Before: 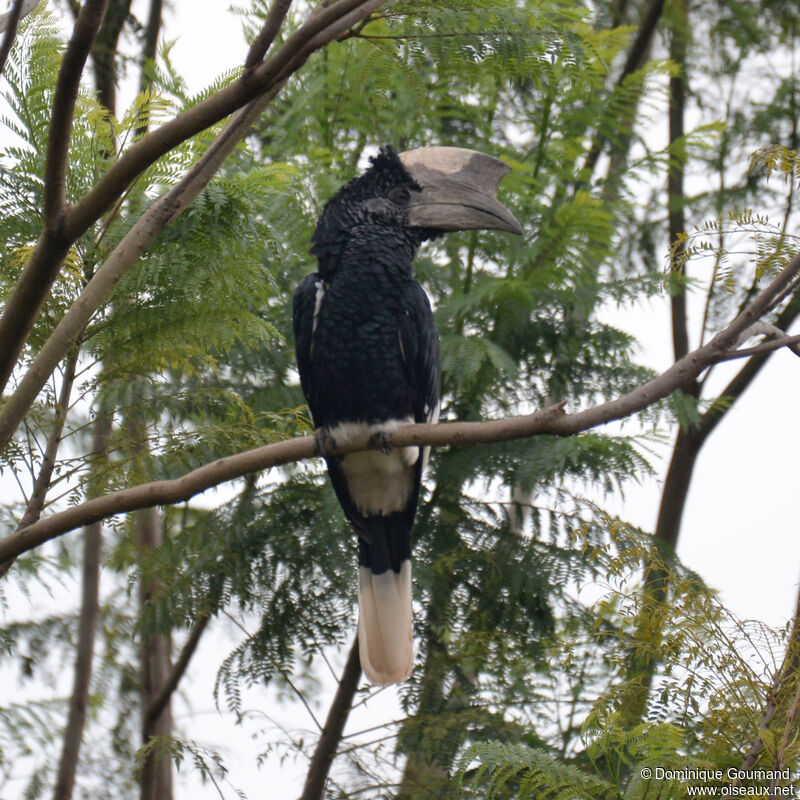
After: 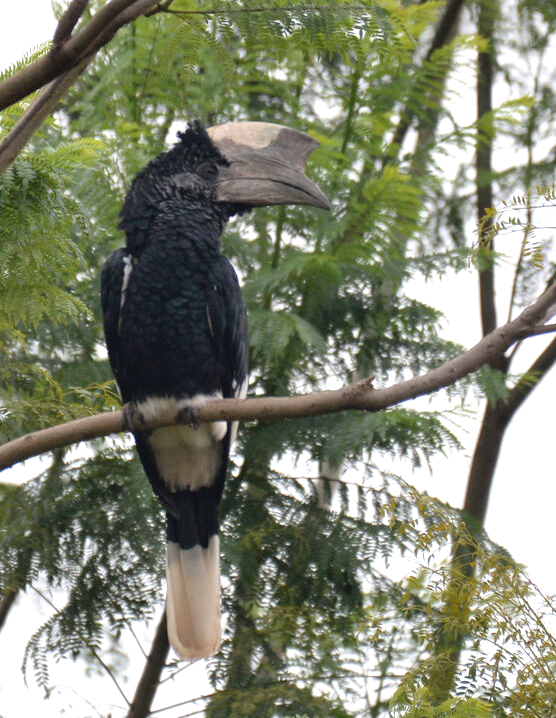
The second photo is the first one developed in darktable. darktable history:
crop and rotate: left 24.119%, top 3.178%, right 6.374%, bottom 6.994%
exposure: exposure 0.405 EV, compensate highlight preservation false
